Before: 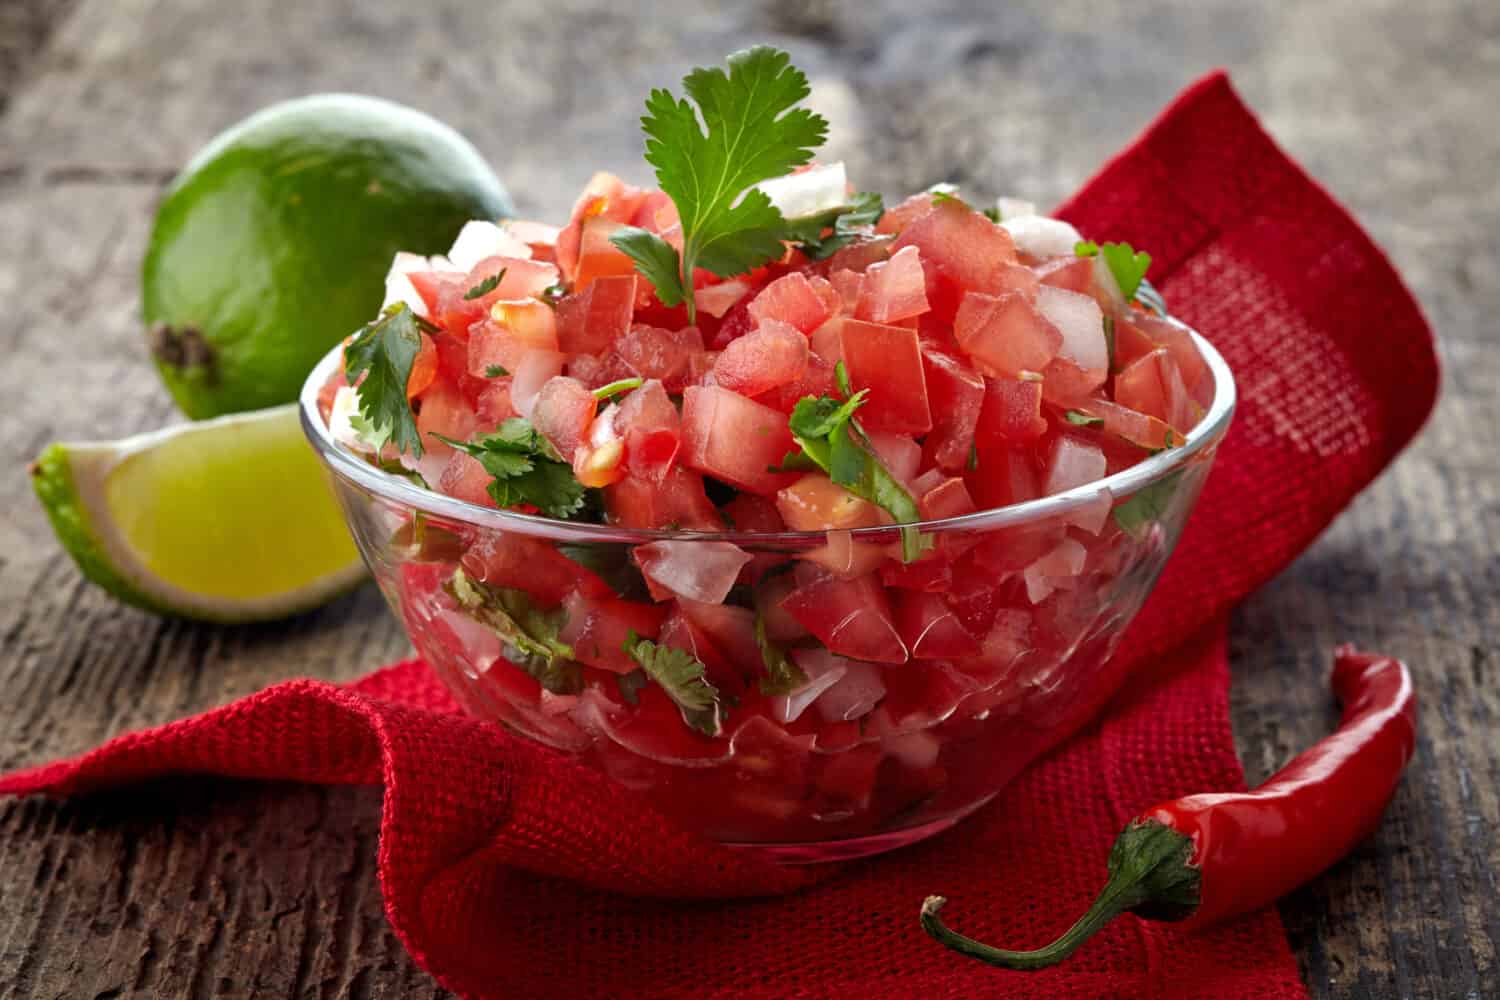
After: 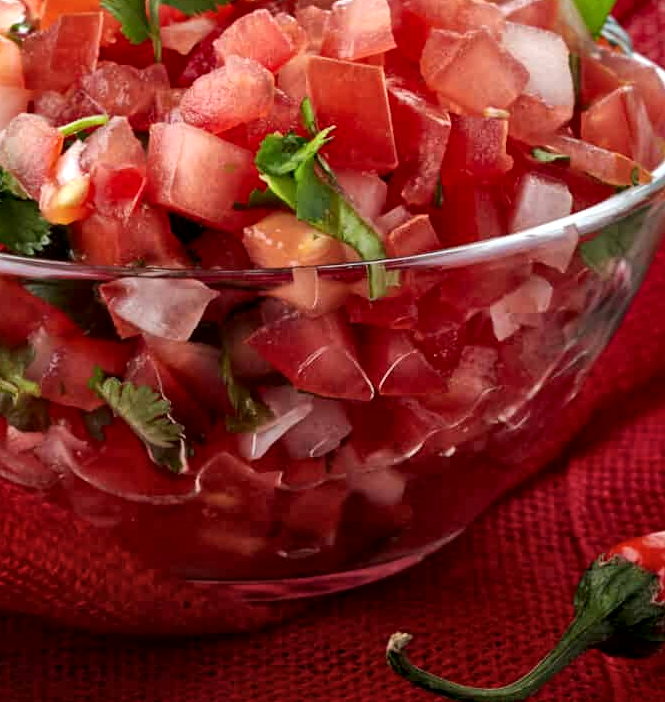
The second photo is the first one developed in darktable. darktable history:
crop: left 35.652%, top 26.322%, right 20.008%, bottom 3.444%
local contrast: mode bilateral grid, contrast 26, coarseness 59, detail 152%, midtone range 0.2
